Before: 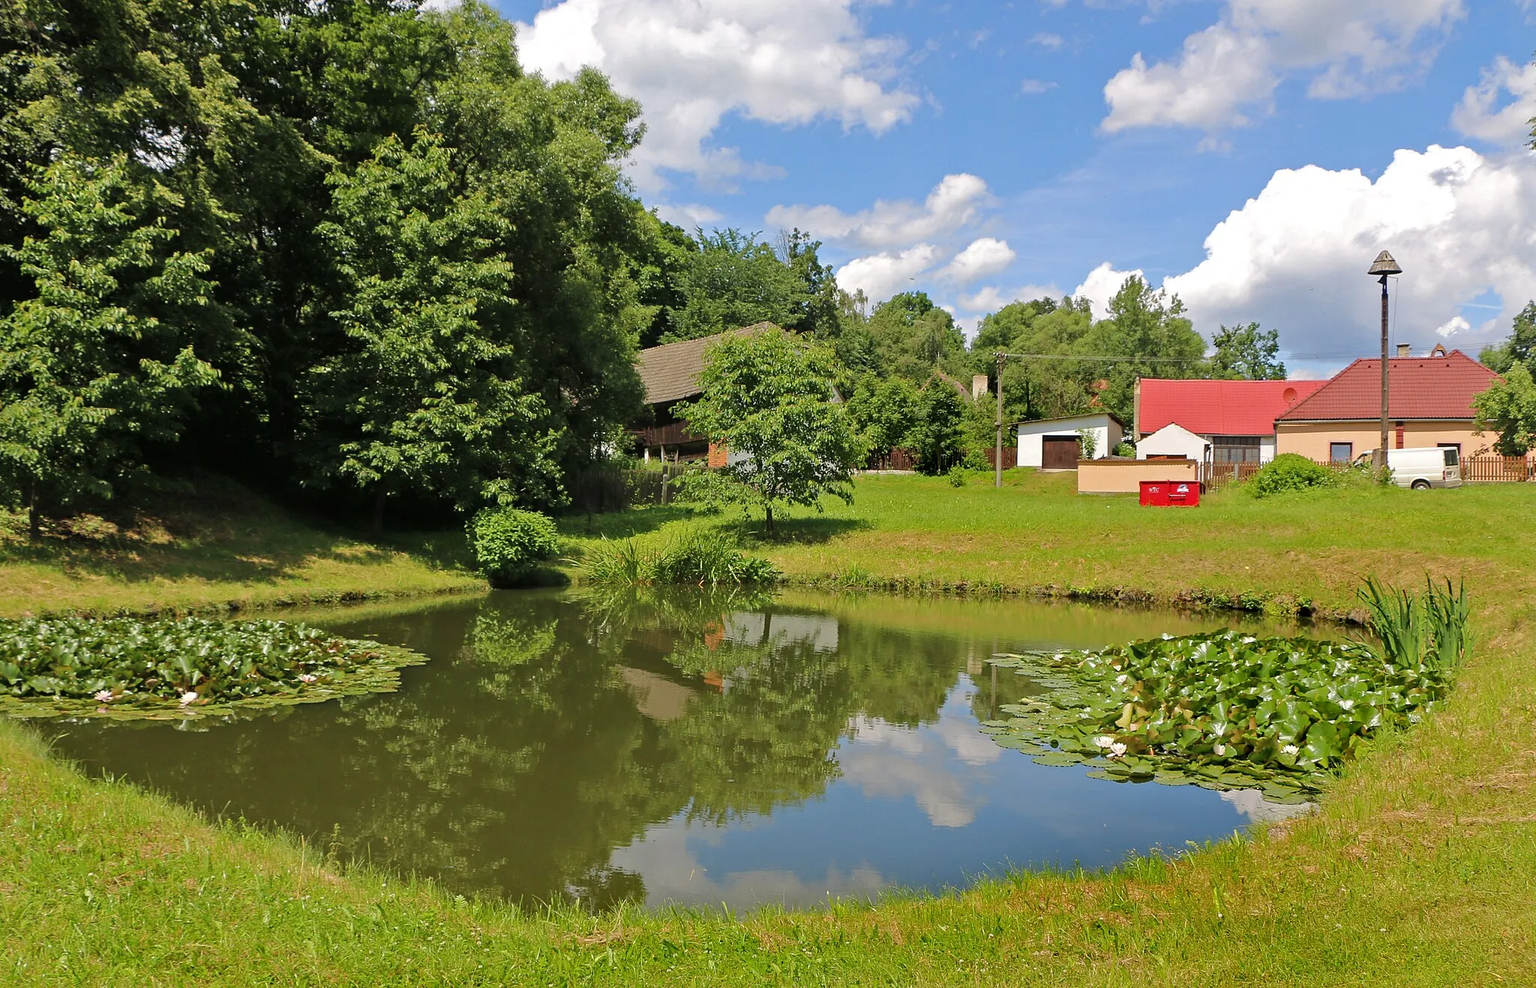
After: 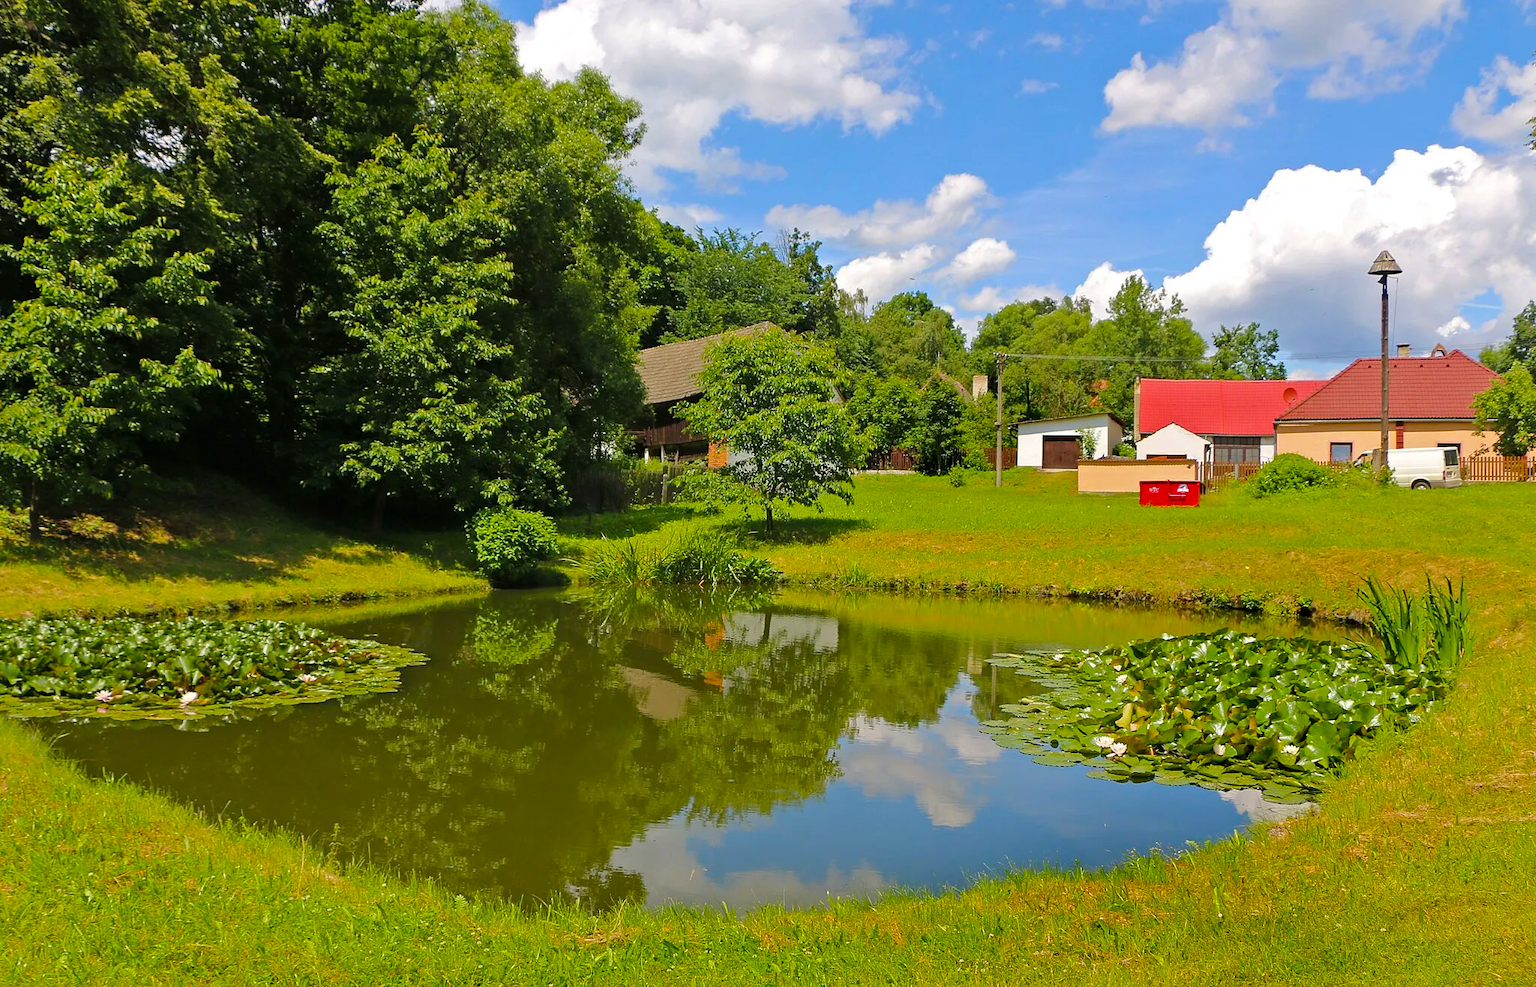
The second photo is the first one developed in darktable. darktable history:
color balance rgb: linear chroma grading › global chroma 0.512%, perceptual saturation grading › global saturation 25.236%, global vibrance 20%
